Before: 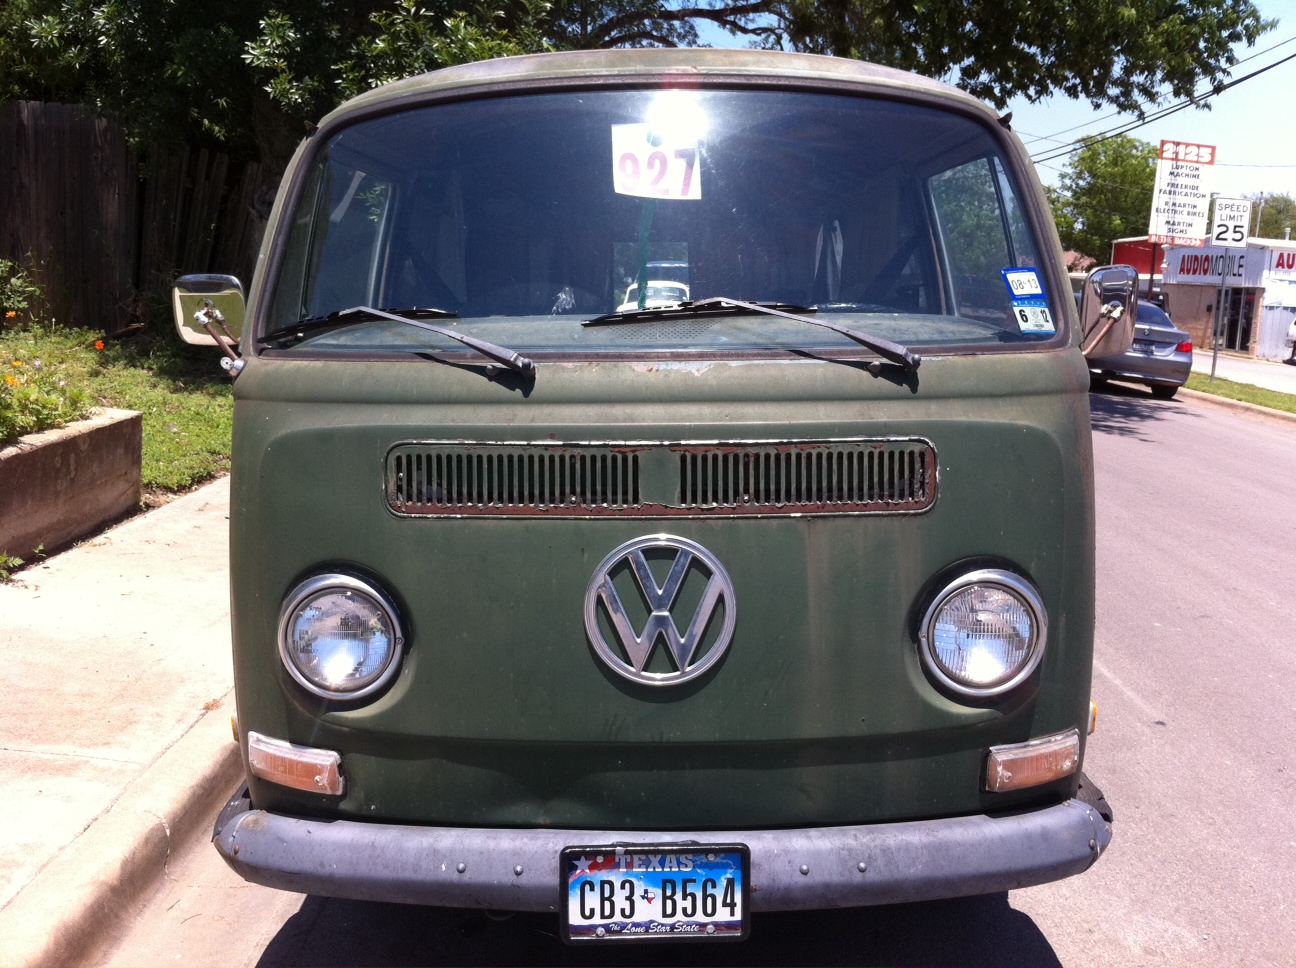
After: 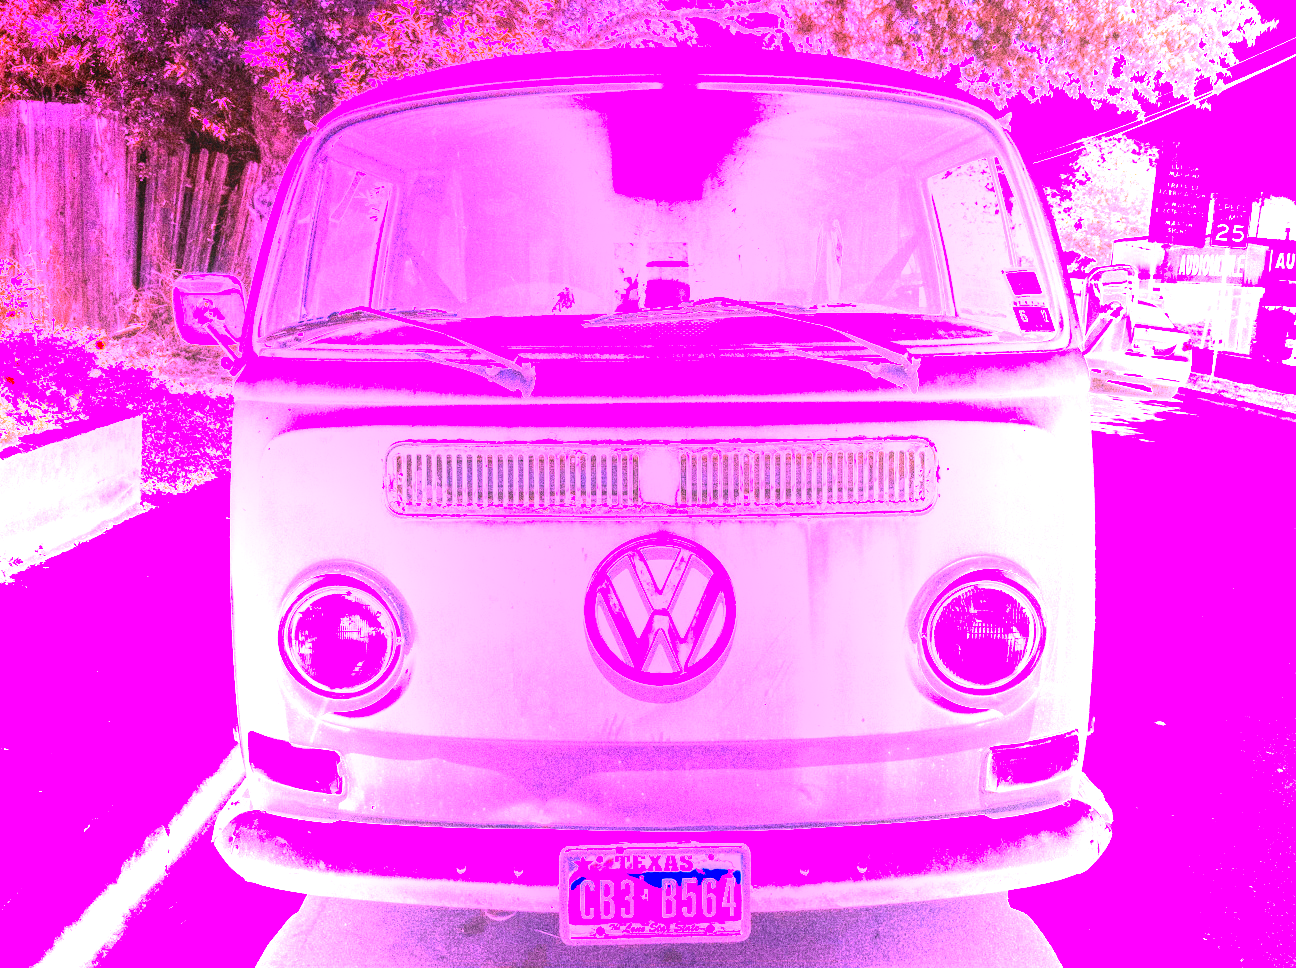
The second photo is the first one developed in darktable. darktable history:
white balance: red 8, blue 8
grain: strength 49.07%
local contrast: detail 130%
